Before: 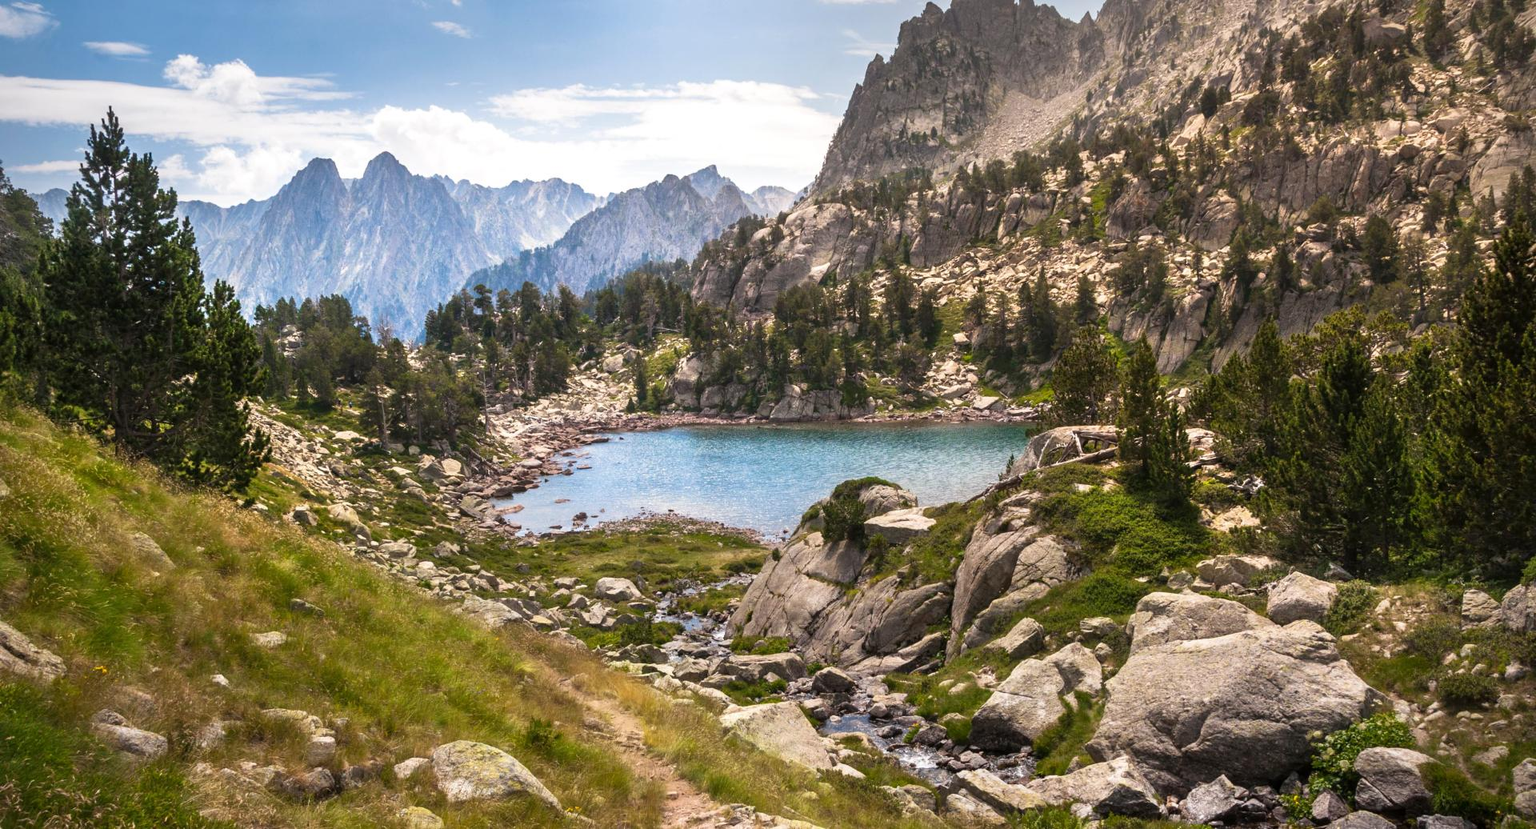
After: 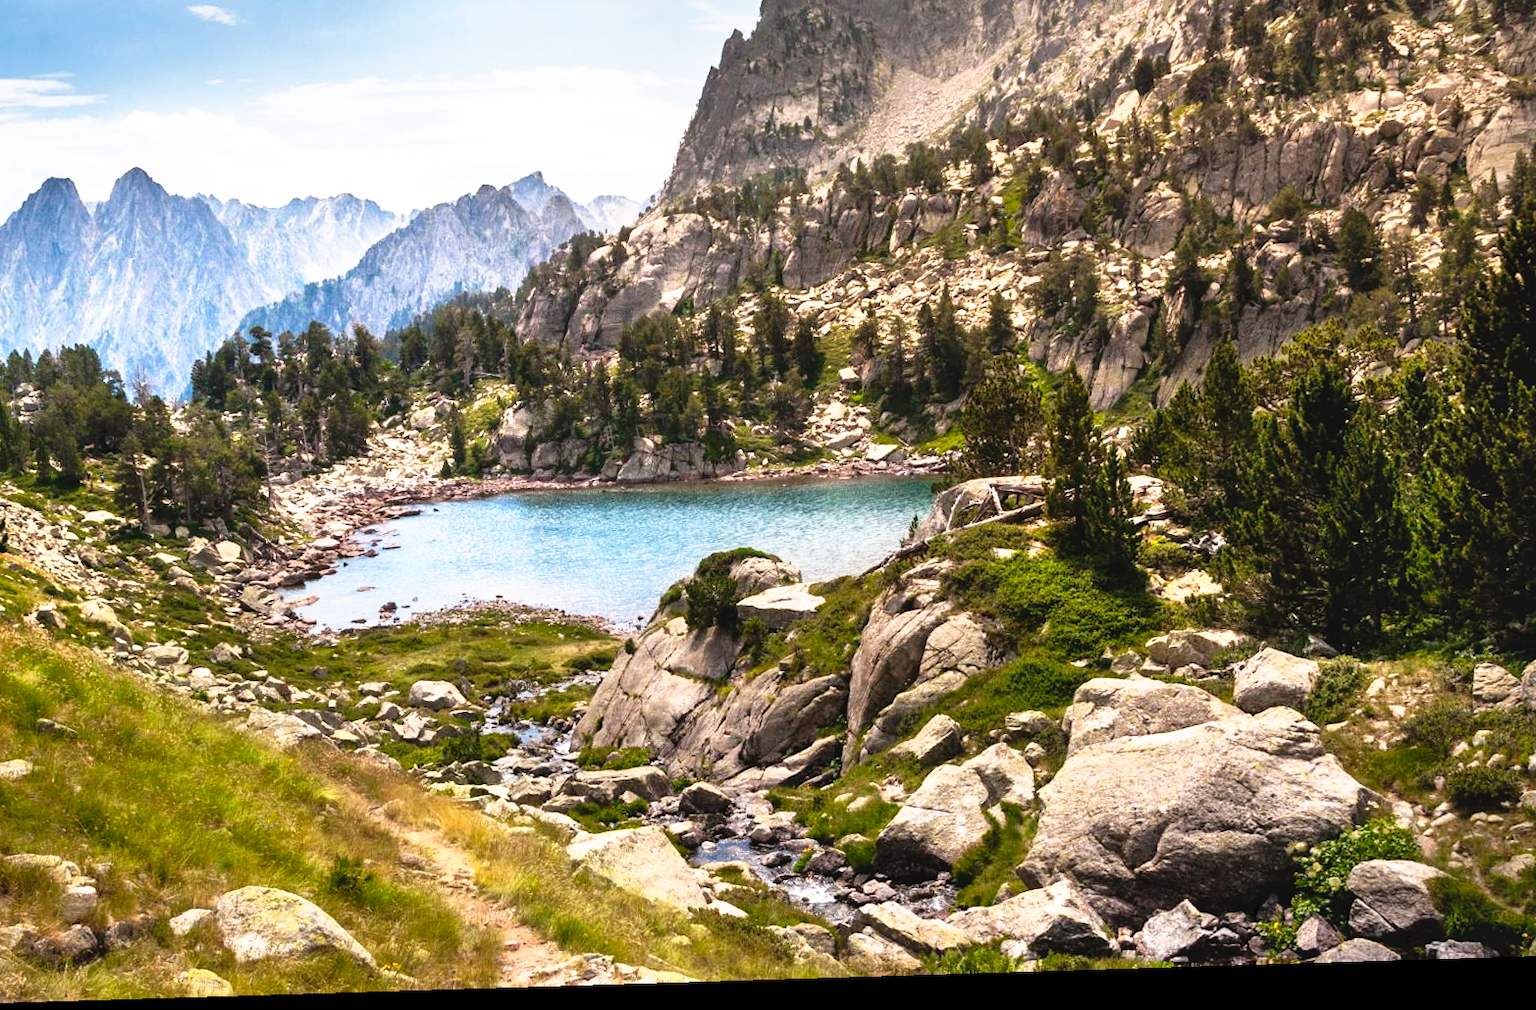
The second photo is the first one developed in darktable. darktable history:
base curve: curves: ch0 [(0, 0) (0.666, 0.806) (1, 1)]
shadows and highlights: shadows 35, highlights -35, soften with gaussian
tone curve: curves: ch0 [(0, 0) (0.003, 0.047) (0.011, 0.047) (0.025, 0.047) (0.044, 0.049) (0.069, 0.051) (0.1, 0.062) (0.136, 0.086) (0.177, 0.125) (0.224, 0.178) (0.277, 0.246) (0.335, 0.324) (0.399, 0.407) (0.468, 0.48) (0.543, 0.57) (0.623, 0.675) (0.709, 0.772) (0.801, 0.876) (0.898, 0.963) (1, 1)], preserve colors none
crop and rotate: left 17.959%, top 5.771%, right 1.742%
tone equalizer: on, module defaults
rotate and perspective: rotation -1.75°, automatic cropping off
